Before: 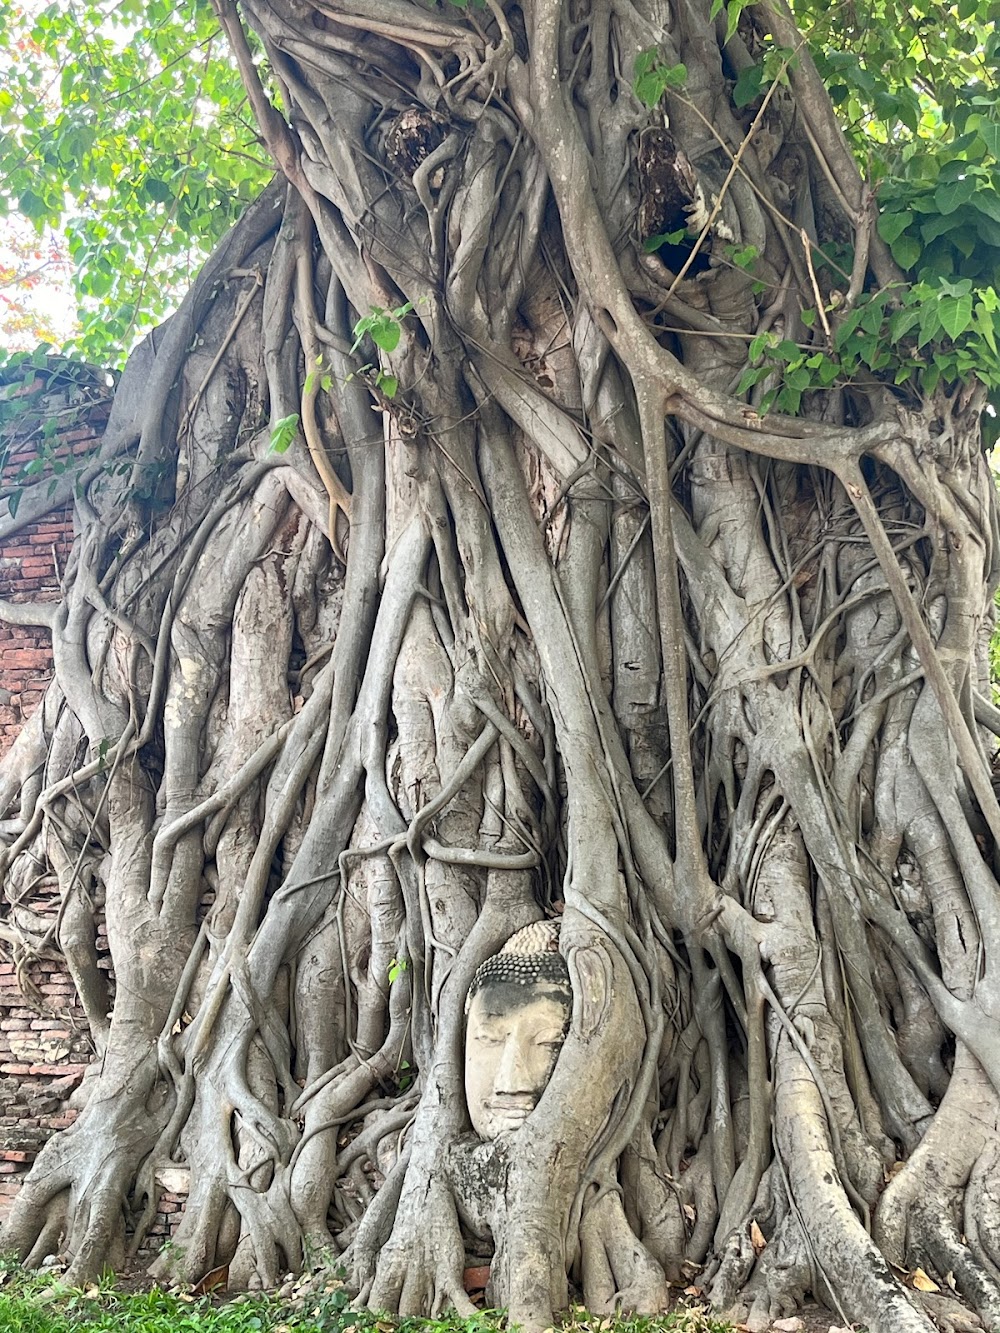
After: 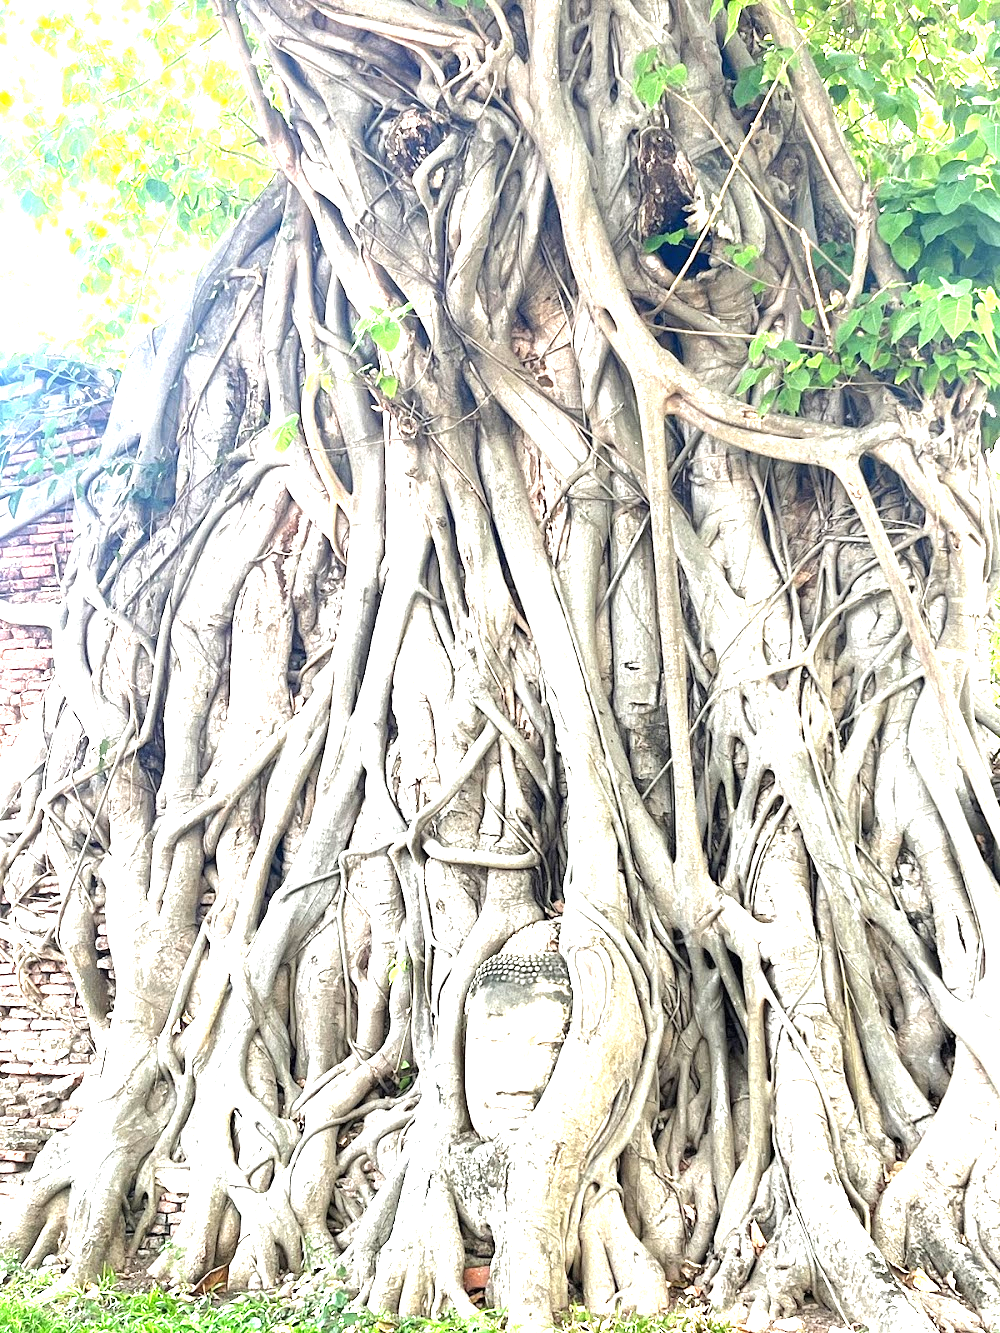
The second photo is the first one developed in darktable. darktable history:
exposure: black level correction 0, exposure 1.466 EV, compensate highlight preservation false
tone equalizer: -8 EV -0.408 EV, -7 EV -0.388 EV, -6 EV -0.358 EV, -5 EV -0.192 EV, -3 EV 0.231 EV, -2 EV 0.332 EV, -1 EV 0.405 EV, +0 EV 0.401 EV
